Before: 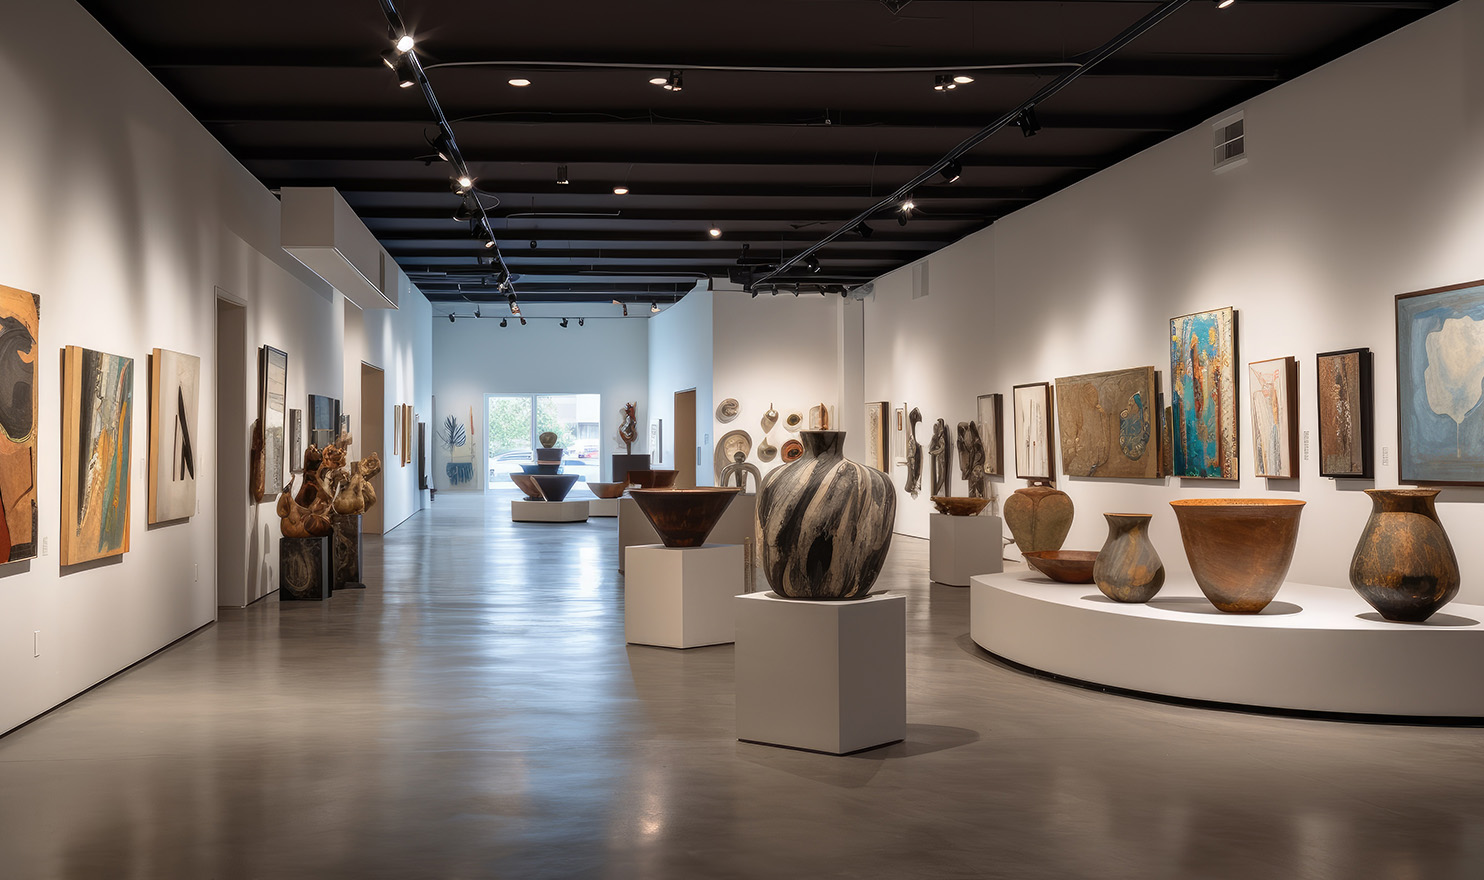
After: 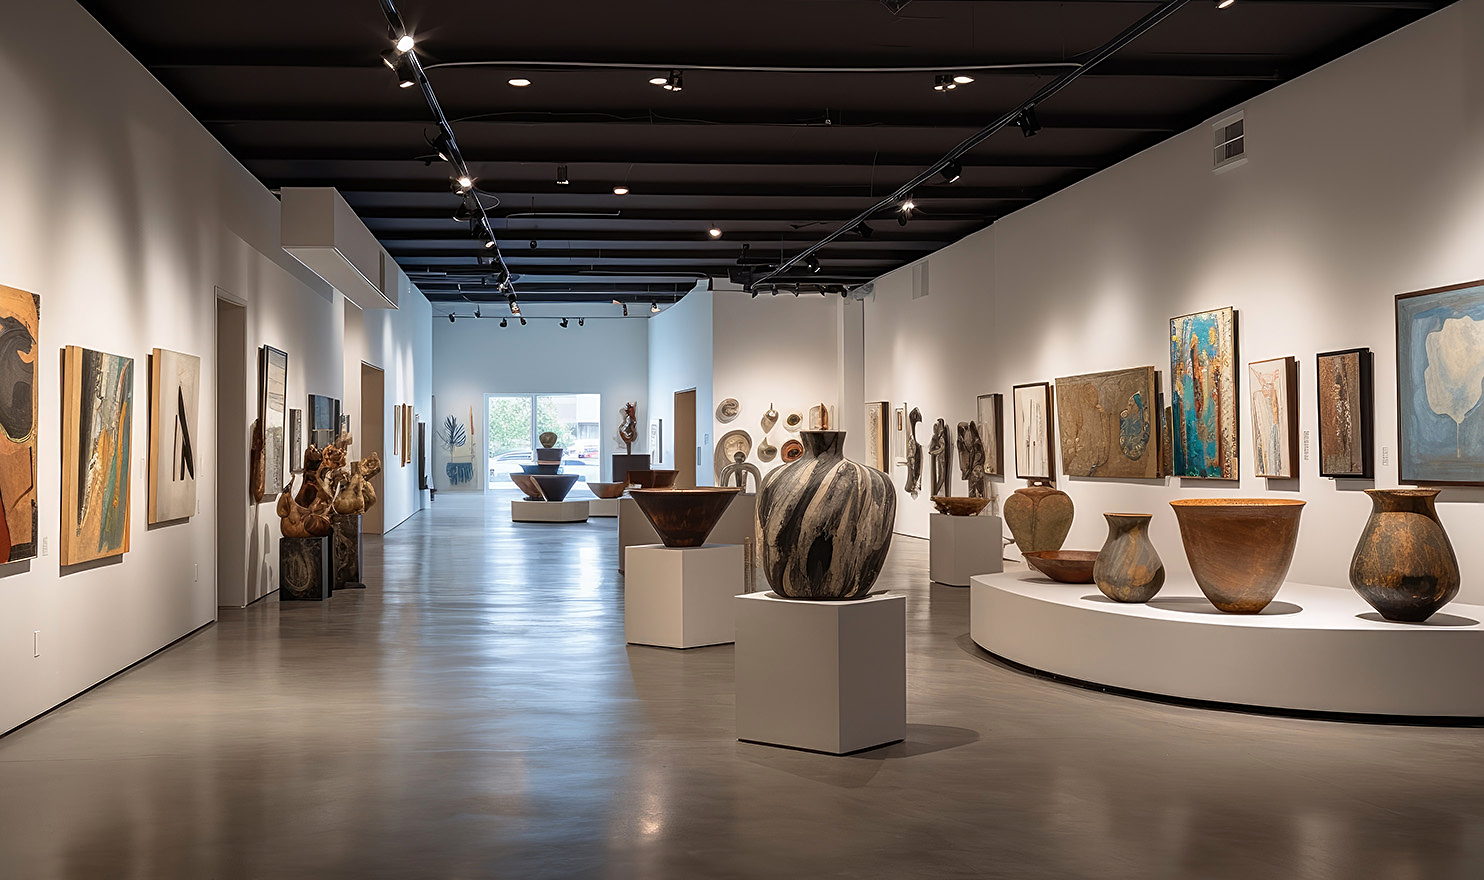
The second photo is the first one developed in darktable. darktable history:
sharpen: on, module defaults
velvia: strength 6%
